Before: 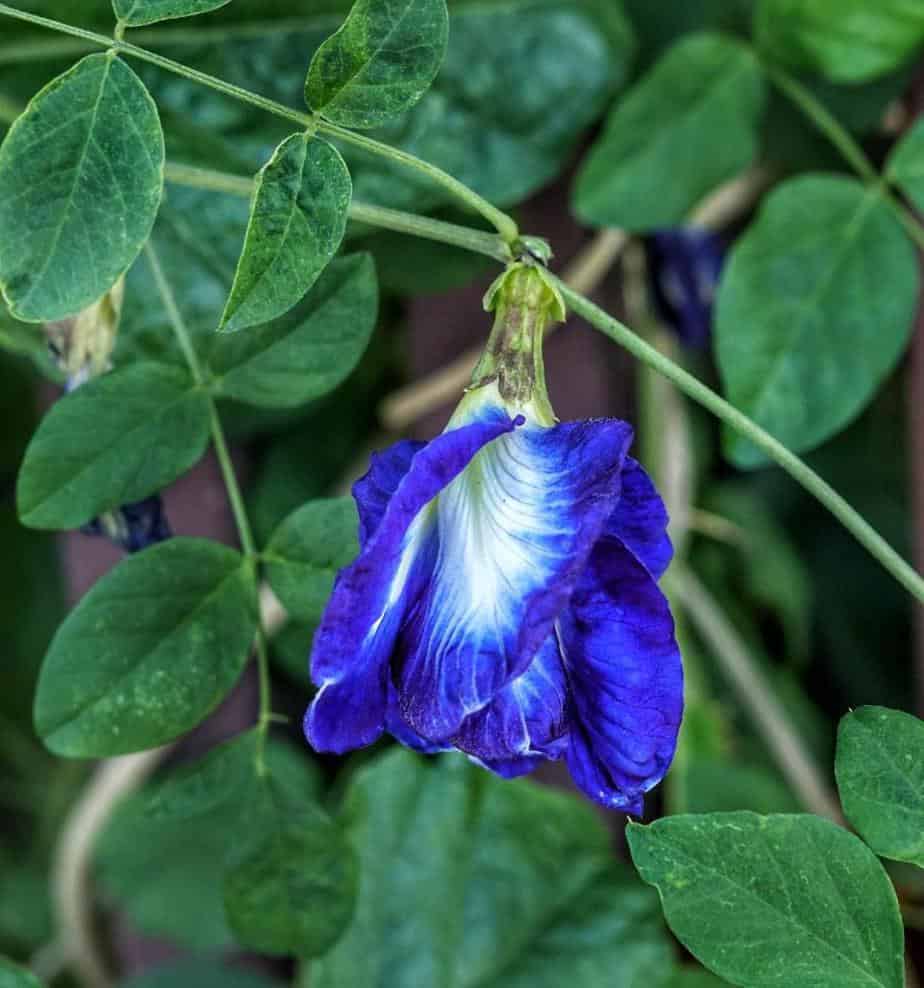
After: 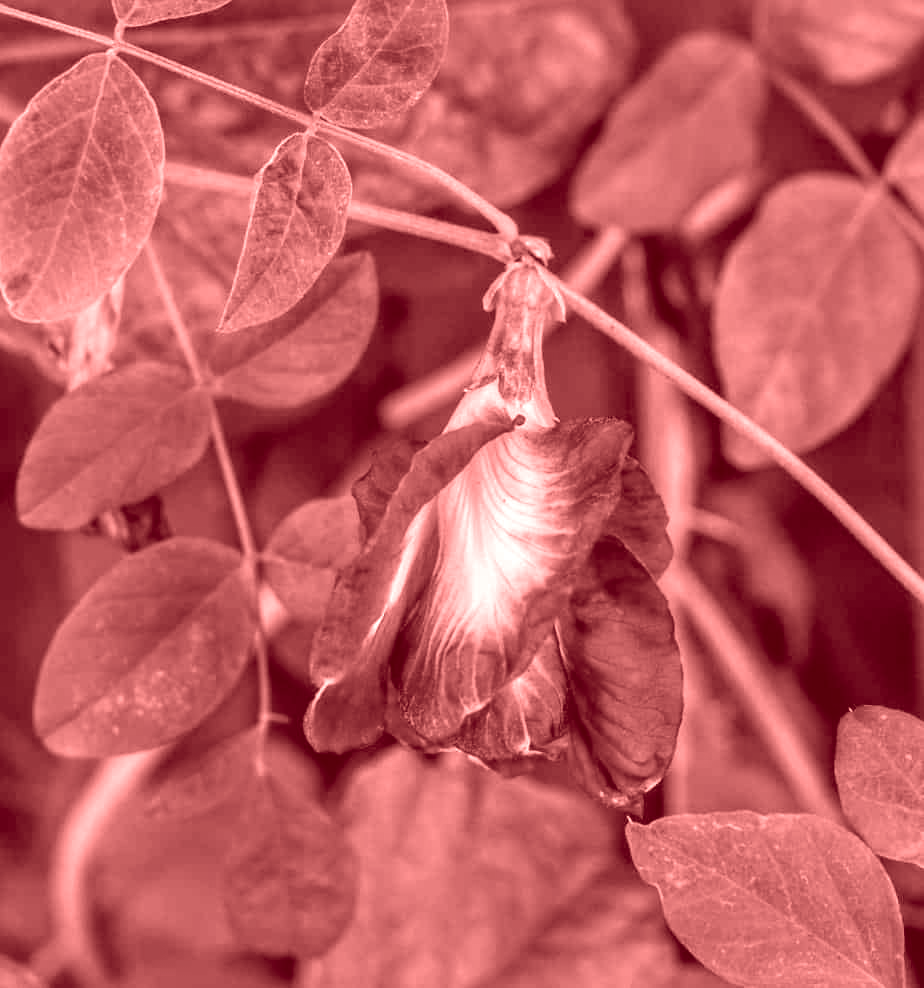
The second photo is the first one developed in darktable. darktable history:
white balance: red 0.954, blue 1.079
colorize: saturation 60%, source mix 100%
